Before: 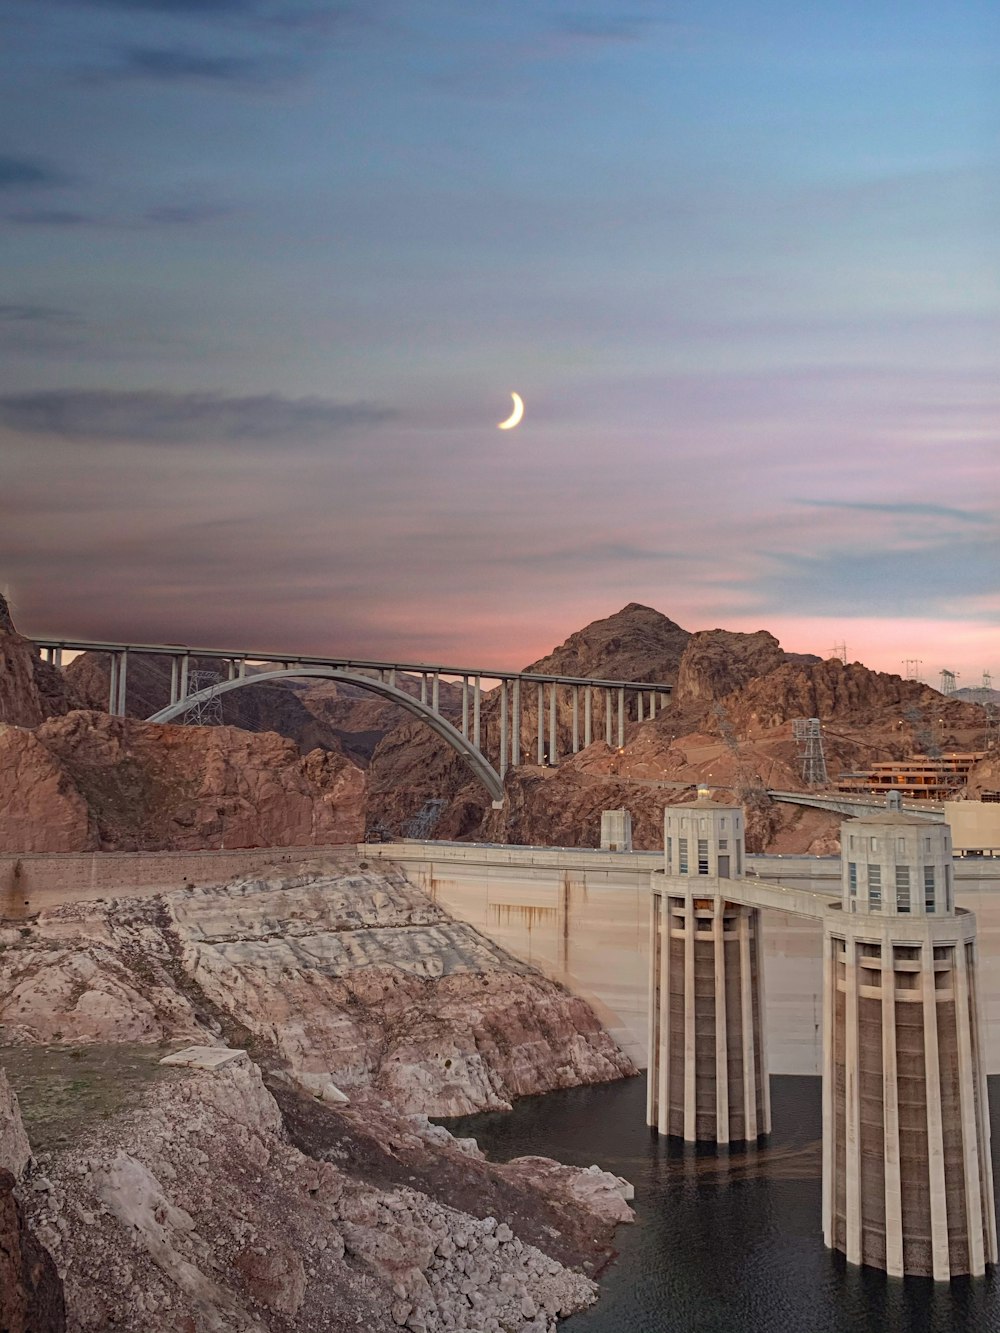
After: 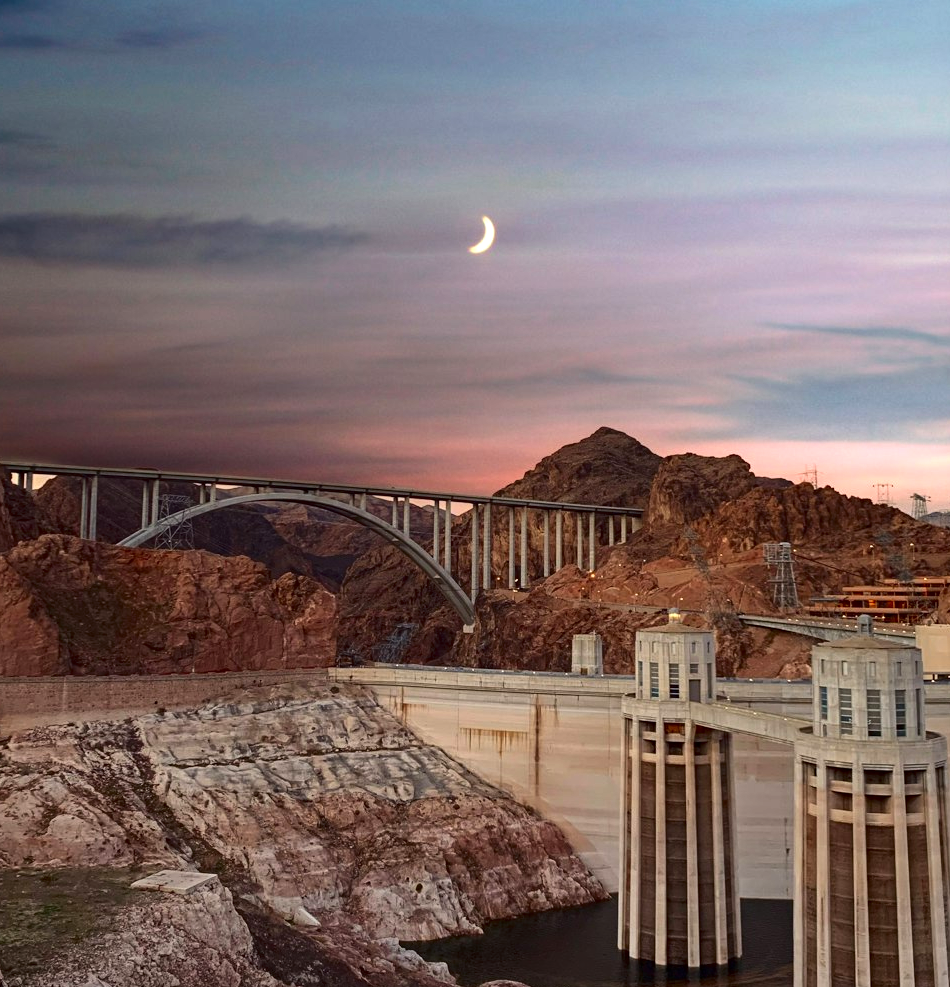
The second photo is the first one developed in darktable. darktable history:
crop and rotate: left 2.991%, top 13.302%, right 1.981%, bottom 12.636%
exposure: exposure 0.367 EV, compensate highlight preservation false
contrast brightness saturation: contrast 0.13, brightness -0.24, saturation 0.14
